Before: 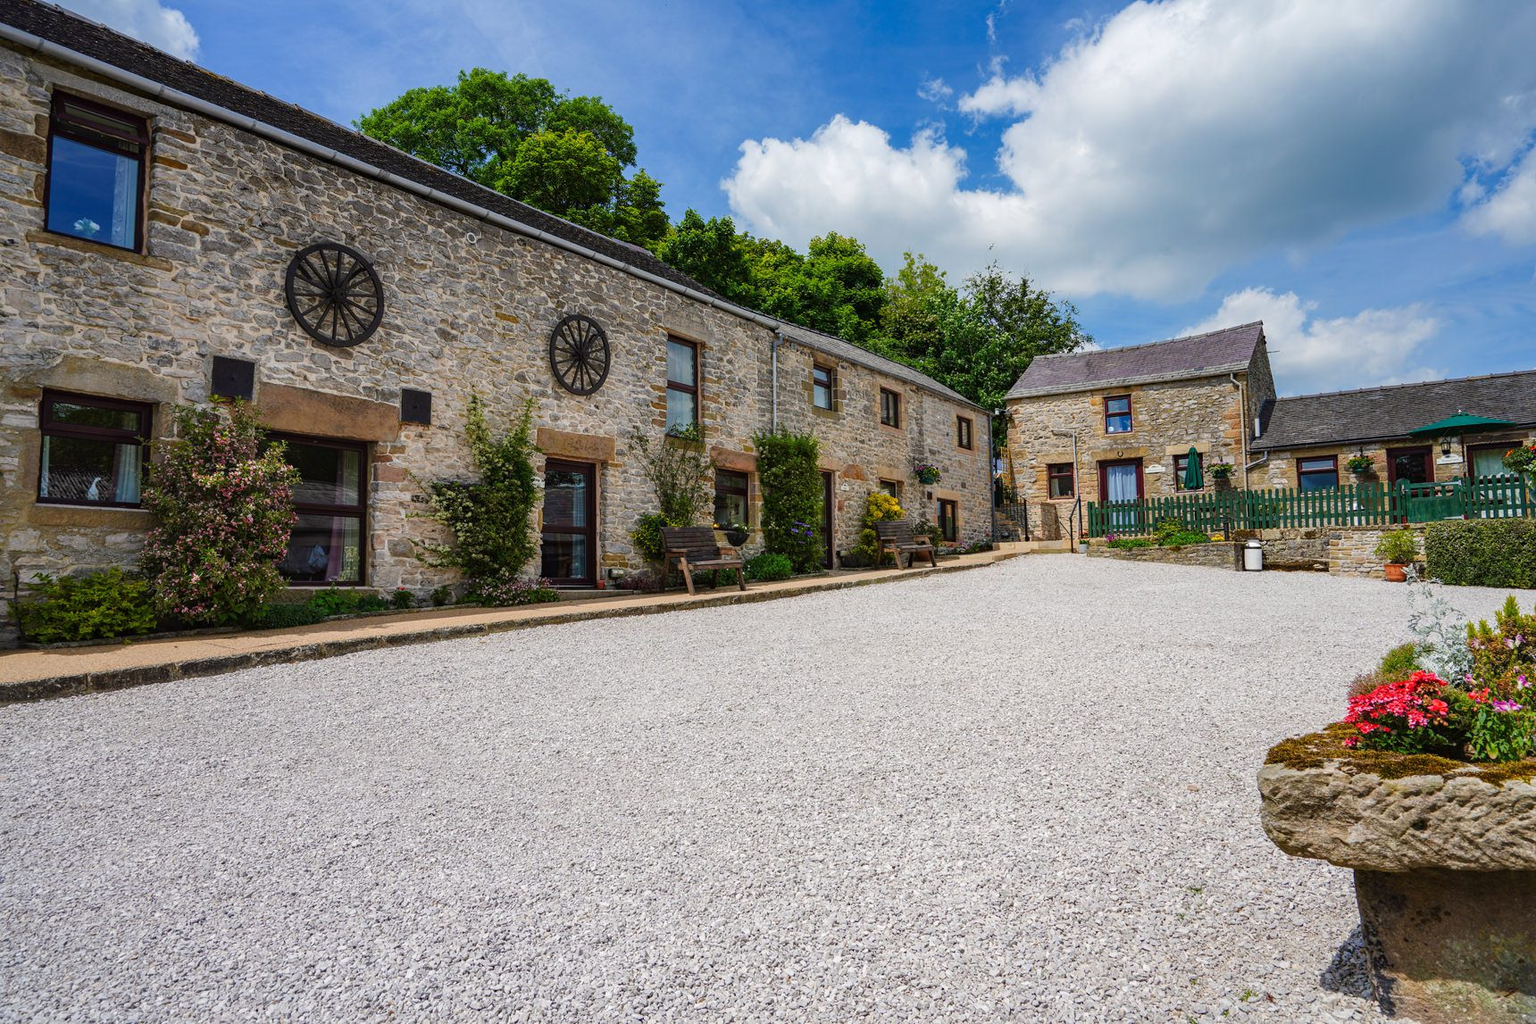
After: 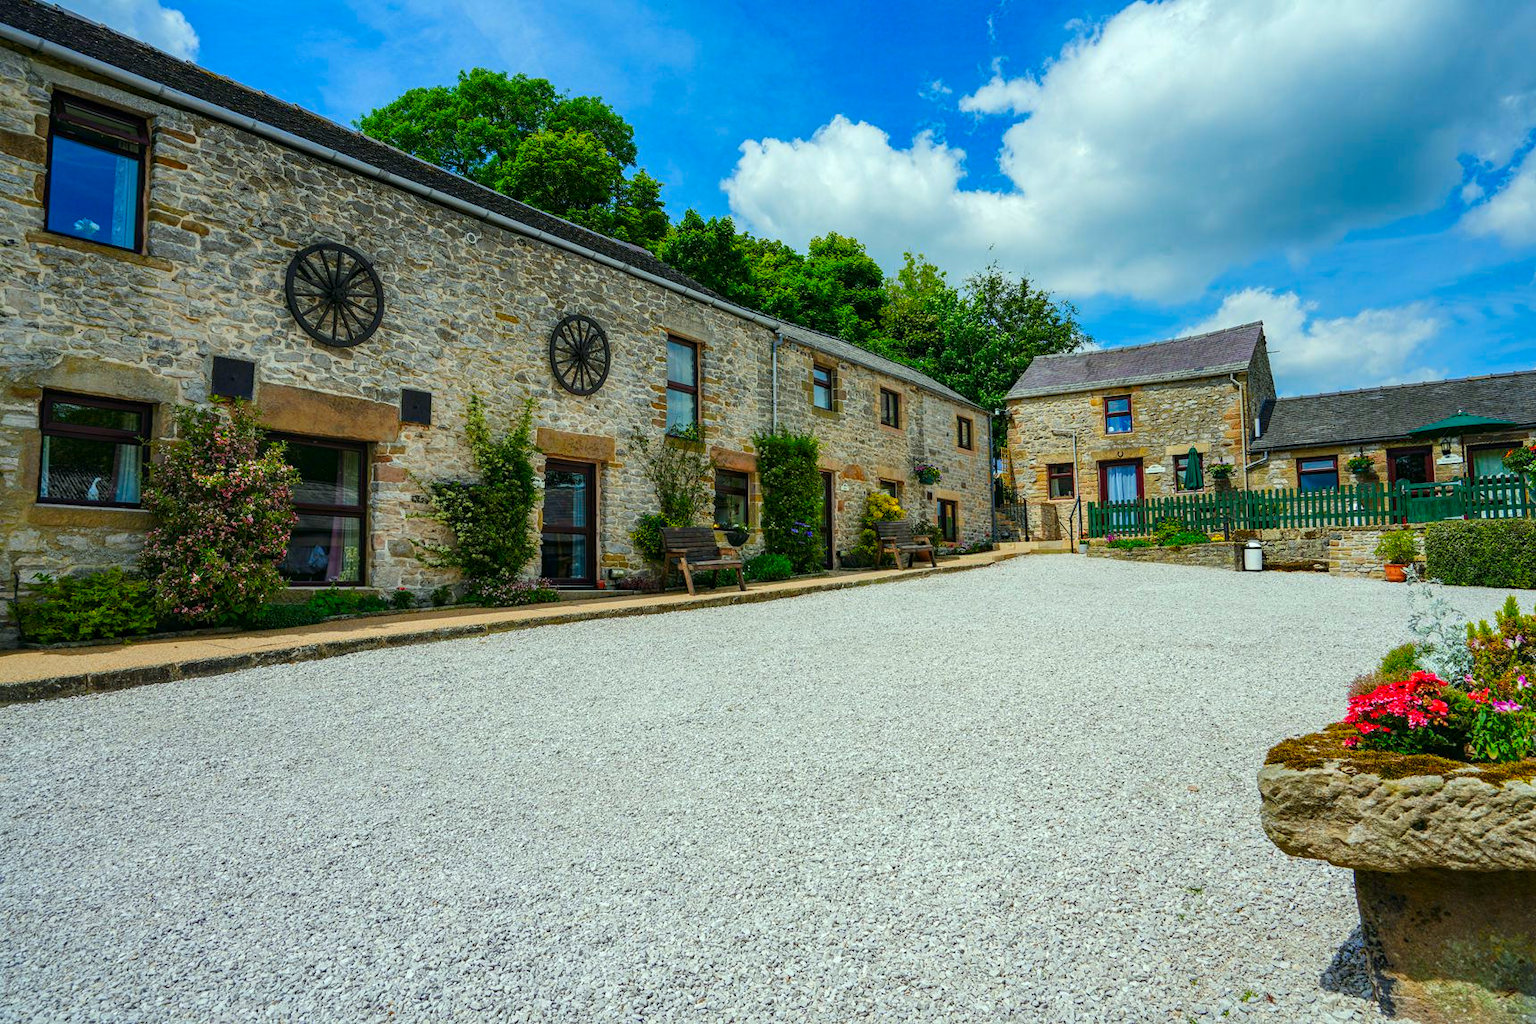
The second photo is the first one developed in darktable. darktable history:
local contrast: highlights 103%, shadows 98%, detail 119%, midtone range 0.2
color correction: highlights a* -7.33, highlights b* 1.06, shadows a* -3.47, saturation 1.43
